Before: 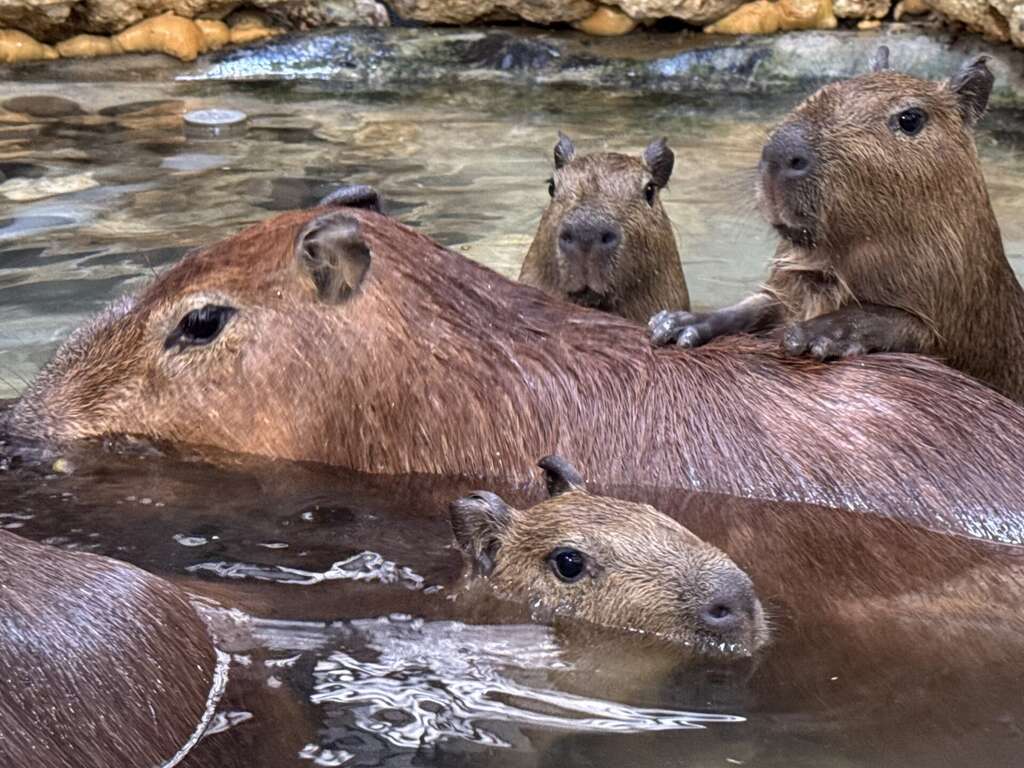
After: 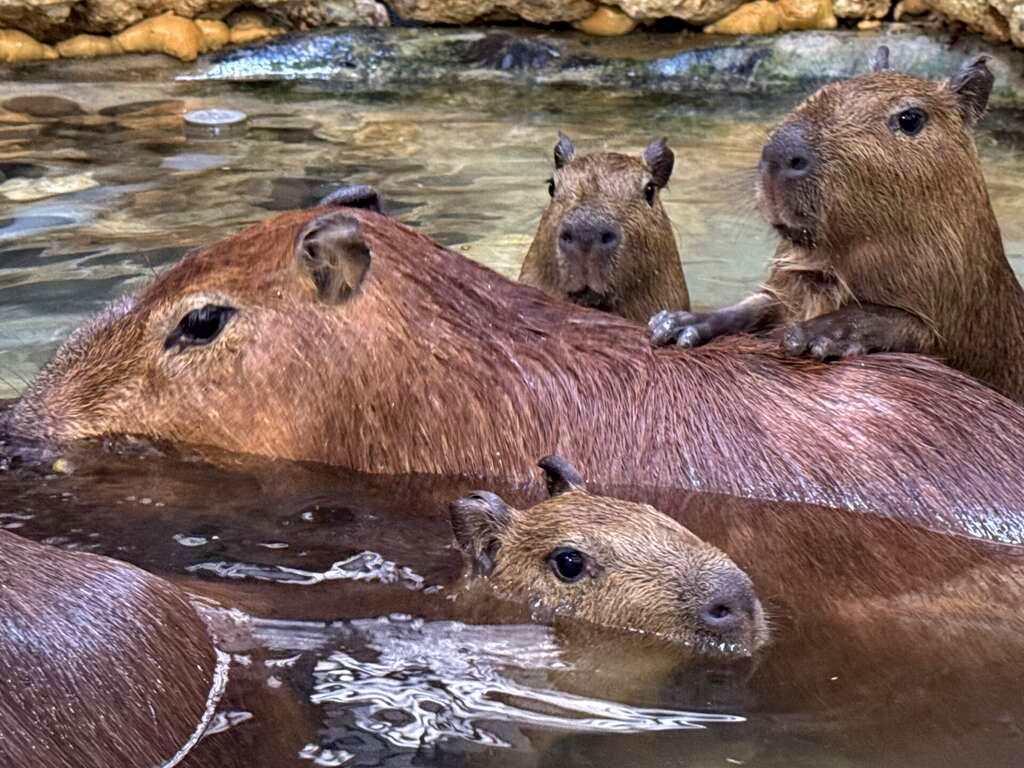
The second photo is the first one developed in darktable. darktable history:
velvia: on, module defaults
haze removal: compatibility mode true, adaptive false
tone equalizer: on, module defaults
